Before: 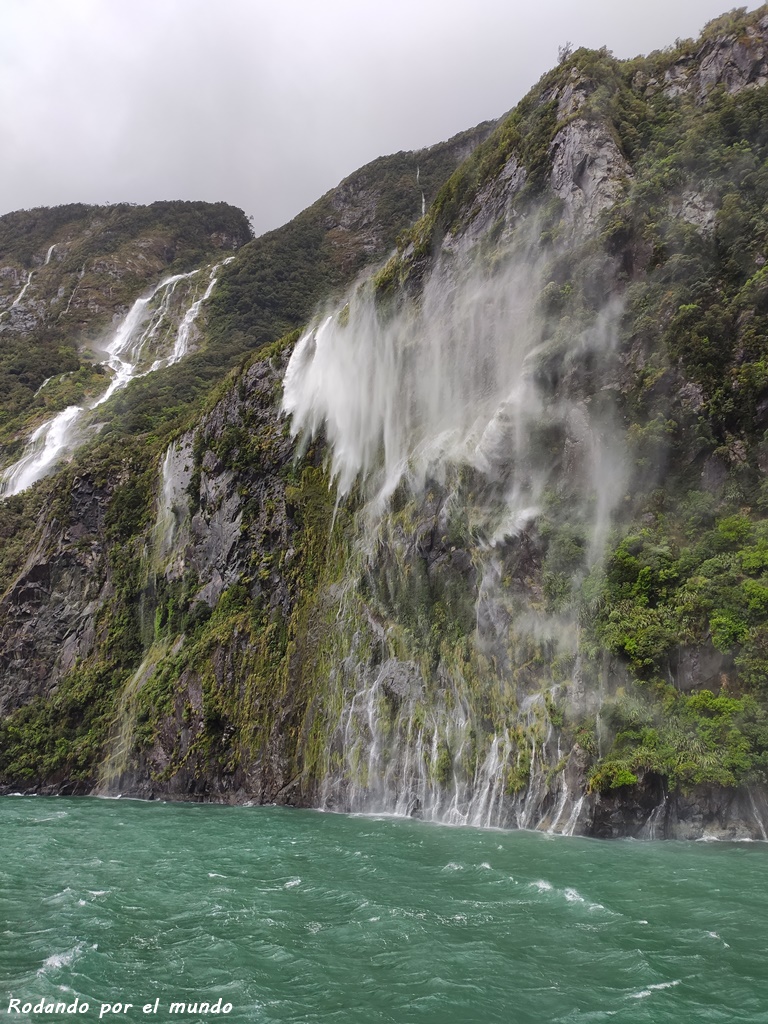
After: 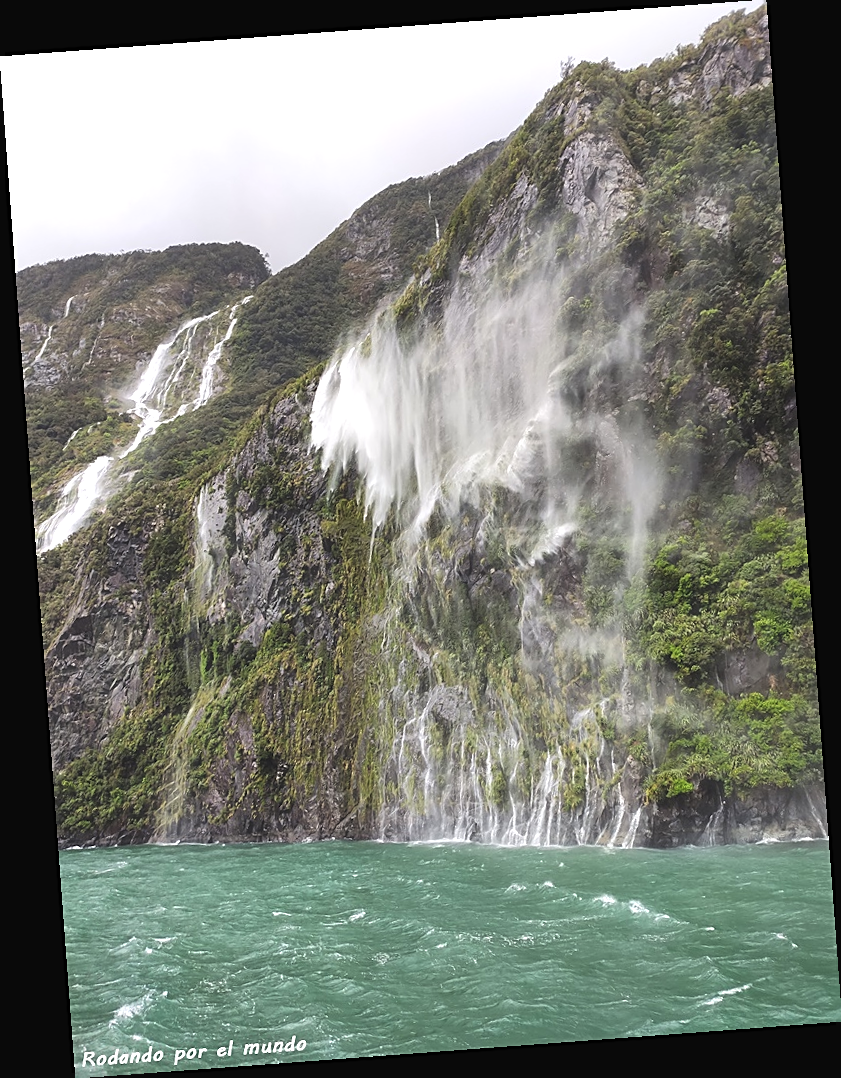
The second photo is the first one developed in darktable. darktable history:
haze removal: strength -0.1, adaptive false
exposure: black level correction -0.002, exposure 0.54 EV, compensate highlight preservation false
sharpen: on, module defaults
rotate and perspective: rotation -4.25°, automatic cropping off
